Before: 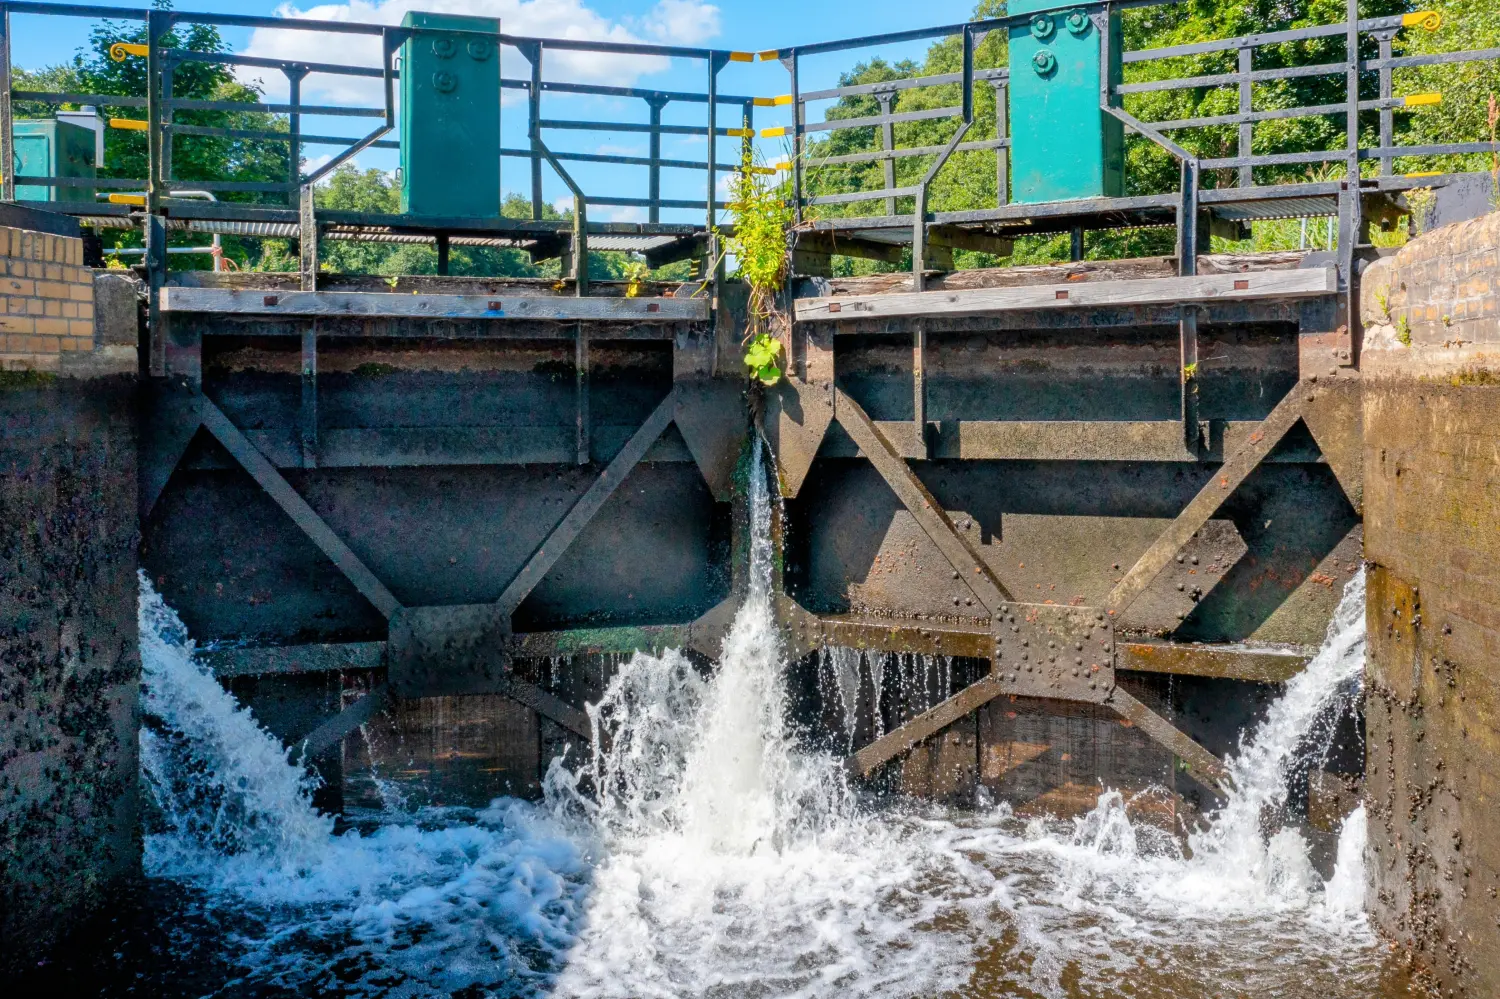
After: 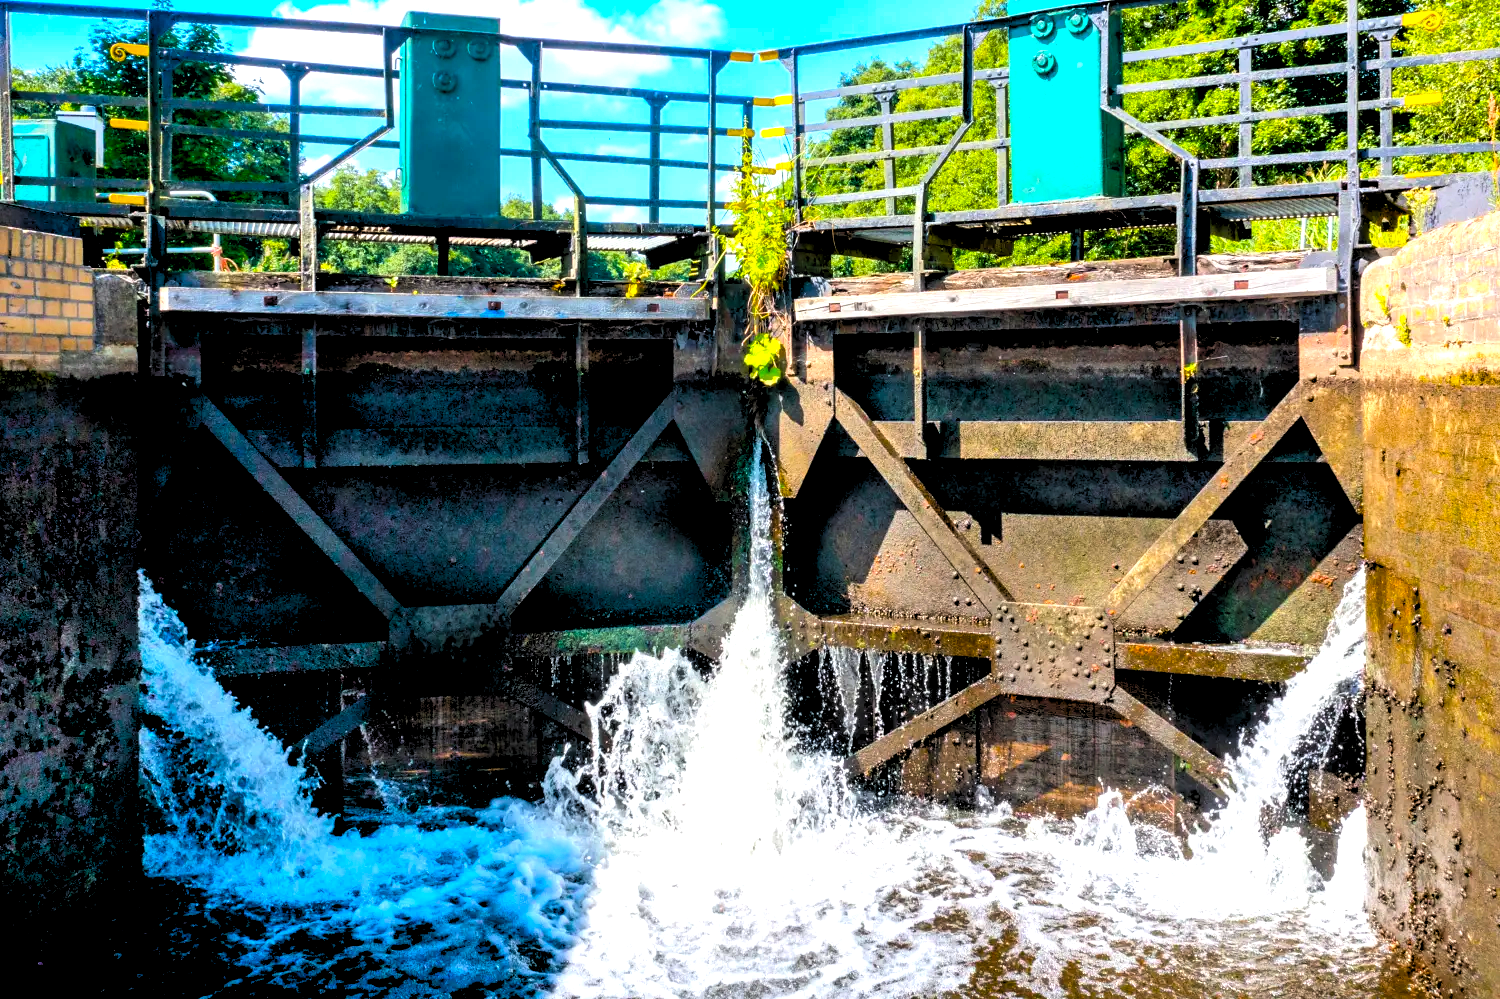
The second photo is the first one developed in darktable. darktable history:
color balance rgb: perceptual saturation grading › global saturation 30%, global vibrance 30%
rgb levels: levels [[0.013, 0.434, 0.89], [0, 0.5, 1], [0, 0.5, 1]]
tone equalizer: -8 EV -0.75 EV, -7 EV -0.7 EV, -6 EV -0.6 EV, -5 EV -0.4 EV, -3 EV 0.4 EV, -2 EV 0.6 EV, -1 EV 0.7 EV, +0 EV 0.75 EV, edges refinement/feathering 500, mask exposure compensation -1.57 EV, preserve details no
